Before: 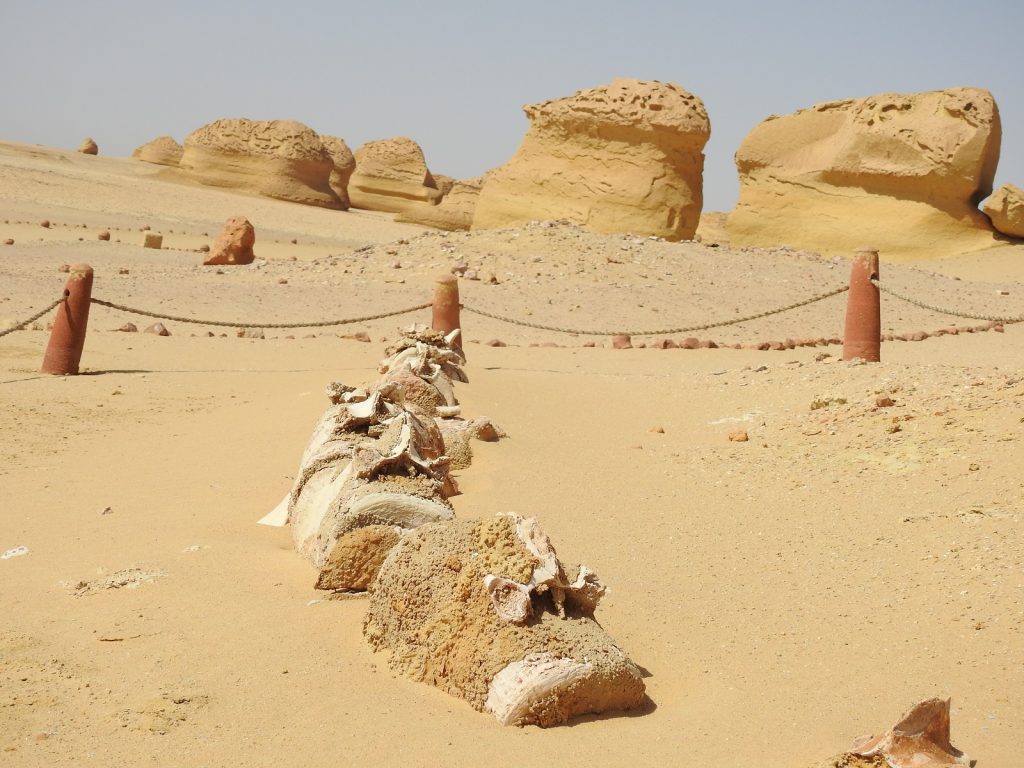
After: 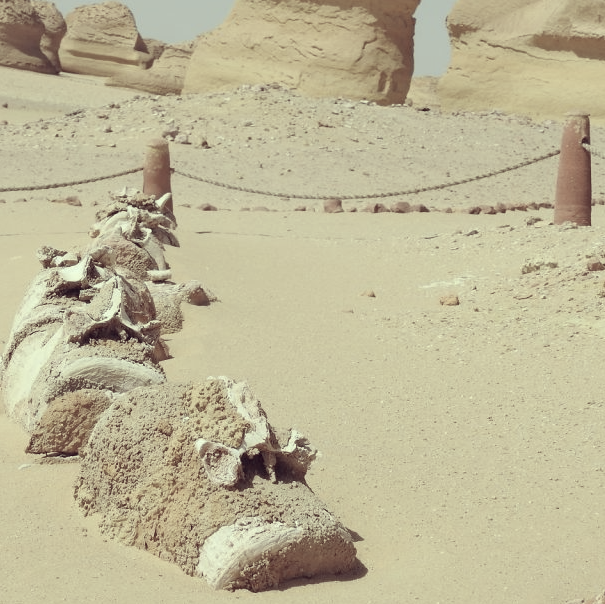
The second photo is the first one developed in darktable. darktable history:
crop and rotate: left 28.256%, top 17.734%, right 12.656%, bottom 3.573%
color correction: highlights a* -20.17, highlights b* 20.27, shadows a* 20.03, shadows b* -20.46, saturation 0.43
